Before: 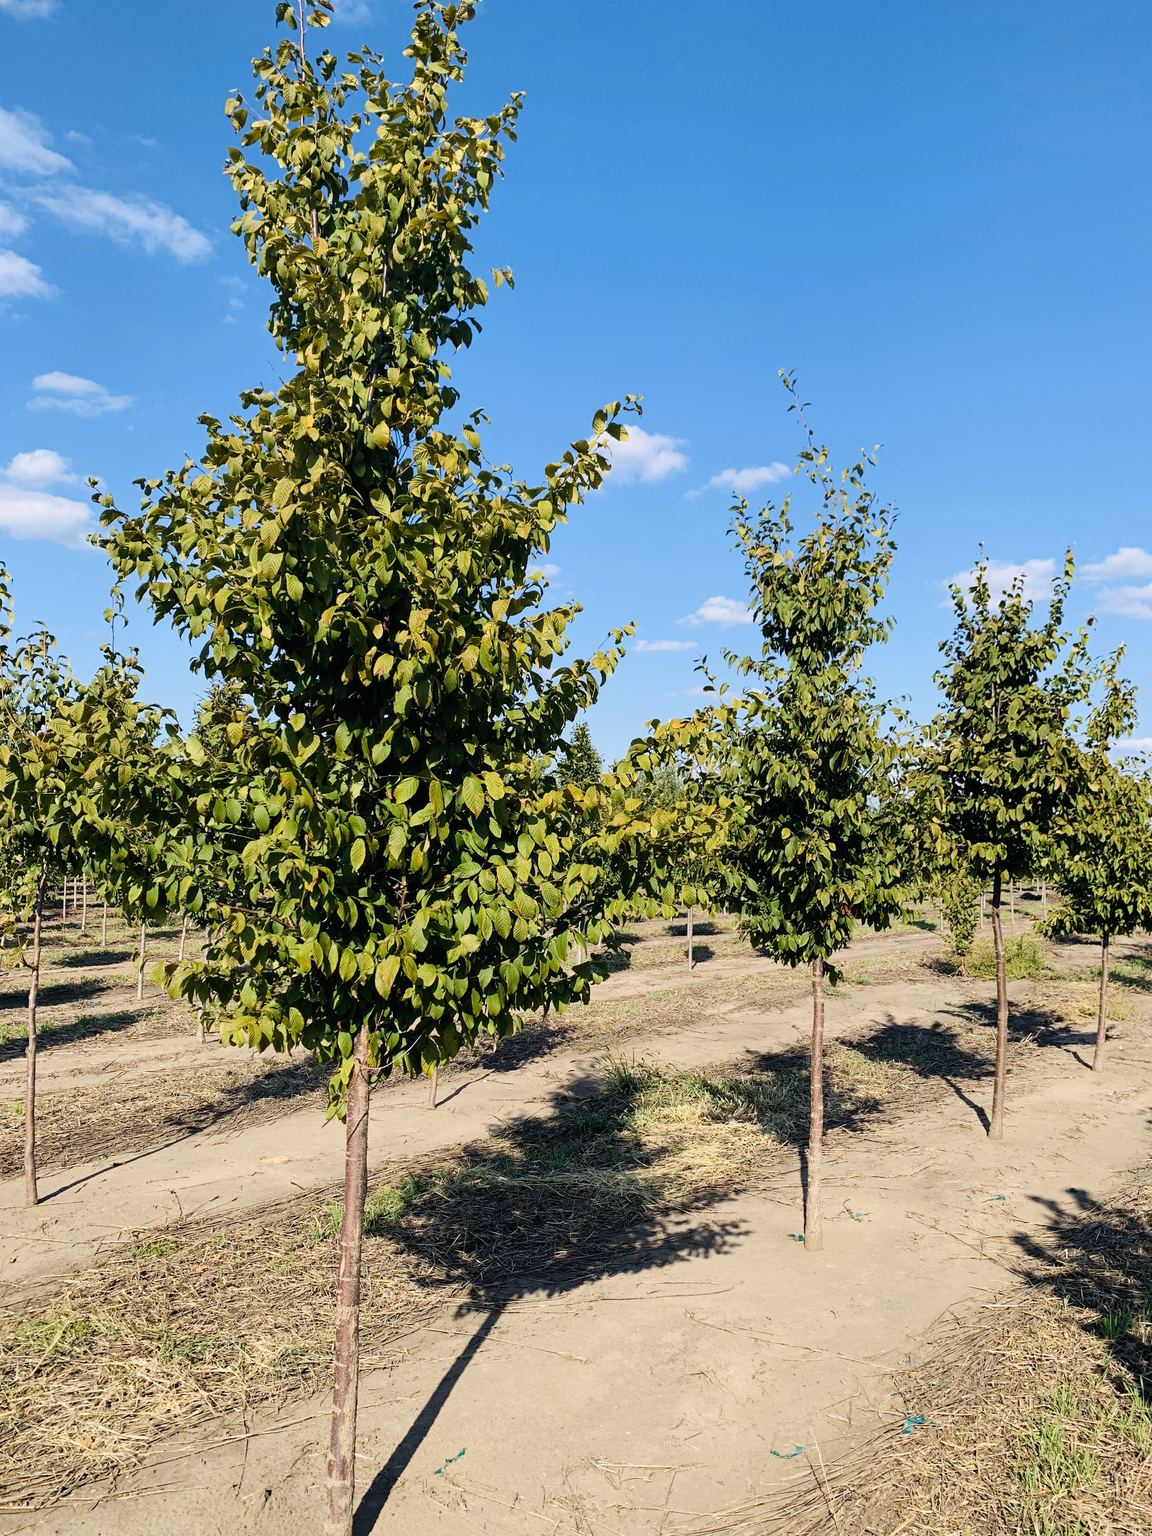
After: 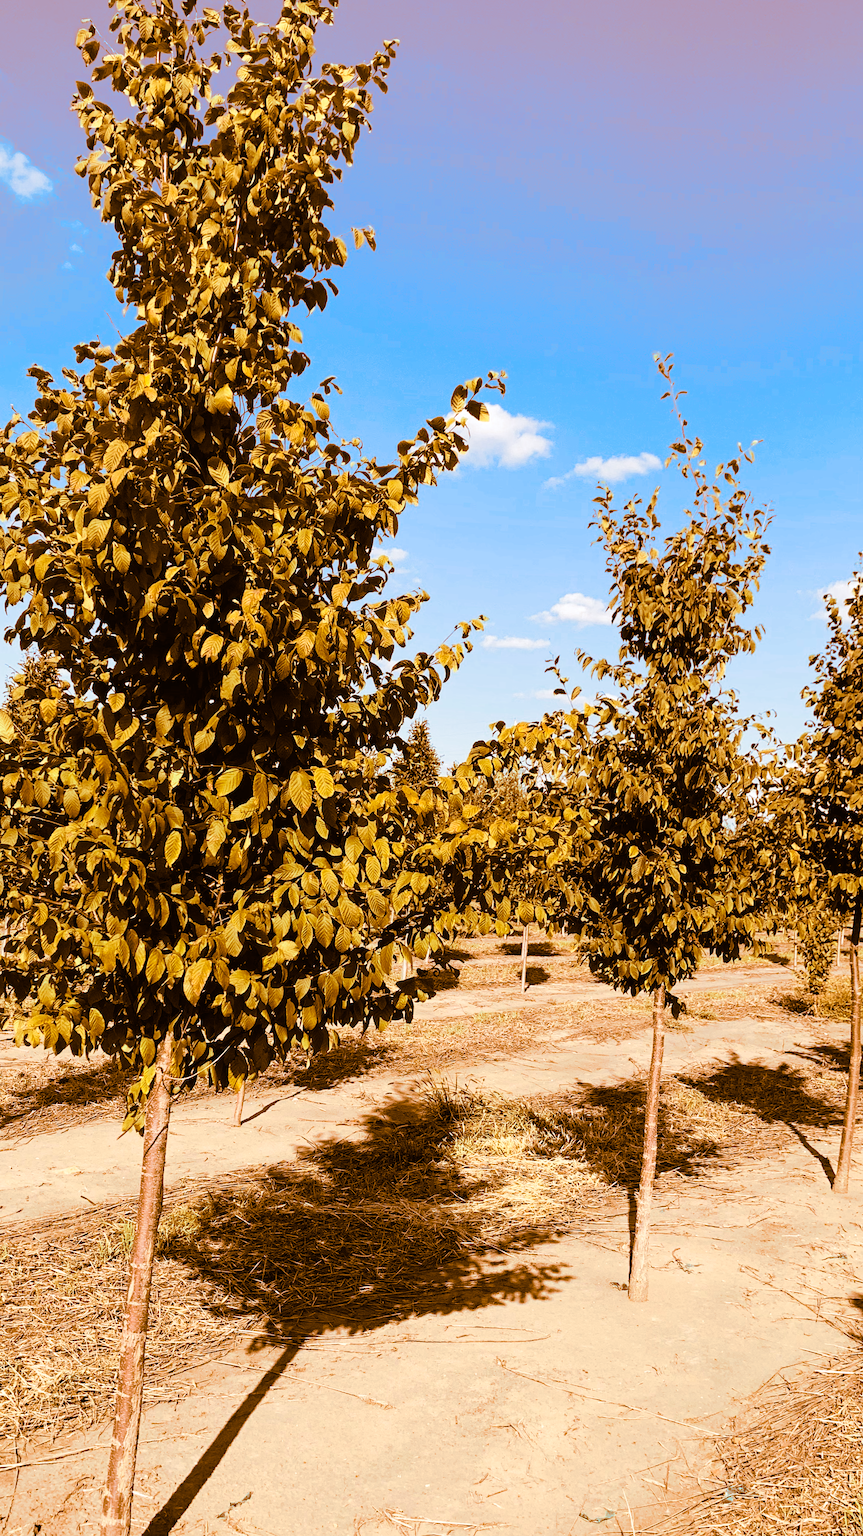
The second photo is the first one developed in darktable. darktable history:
exposure: exposure 0.258 EV, compensate highlight preservation false
crop and rotate: angle -3.27°, left 14.277%, top 0.028%, right 10.766%, bottom 0.028%
split-toning: shadows › hue 26°, shadows › saturation 0.92, highlights › hue 40°, highlights › saturation 0.92, balance -63, compress 0%
